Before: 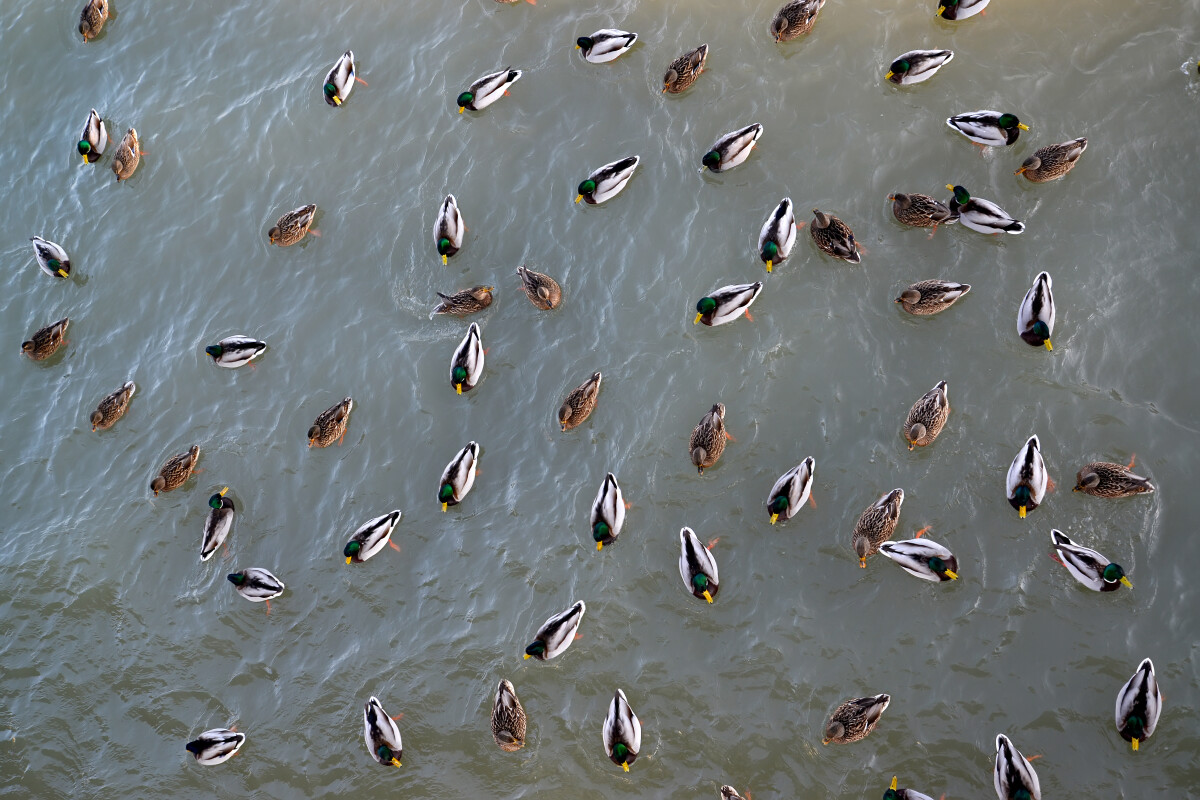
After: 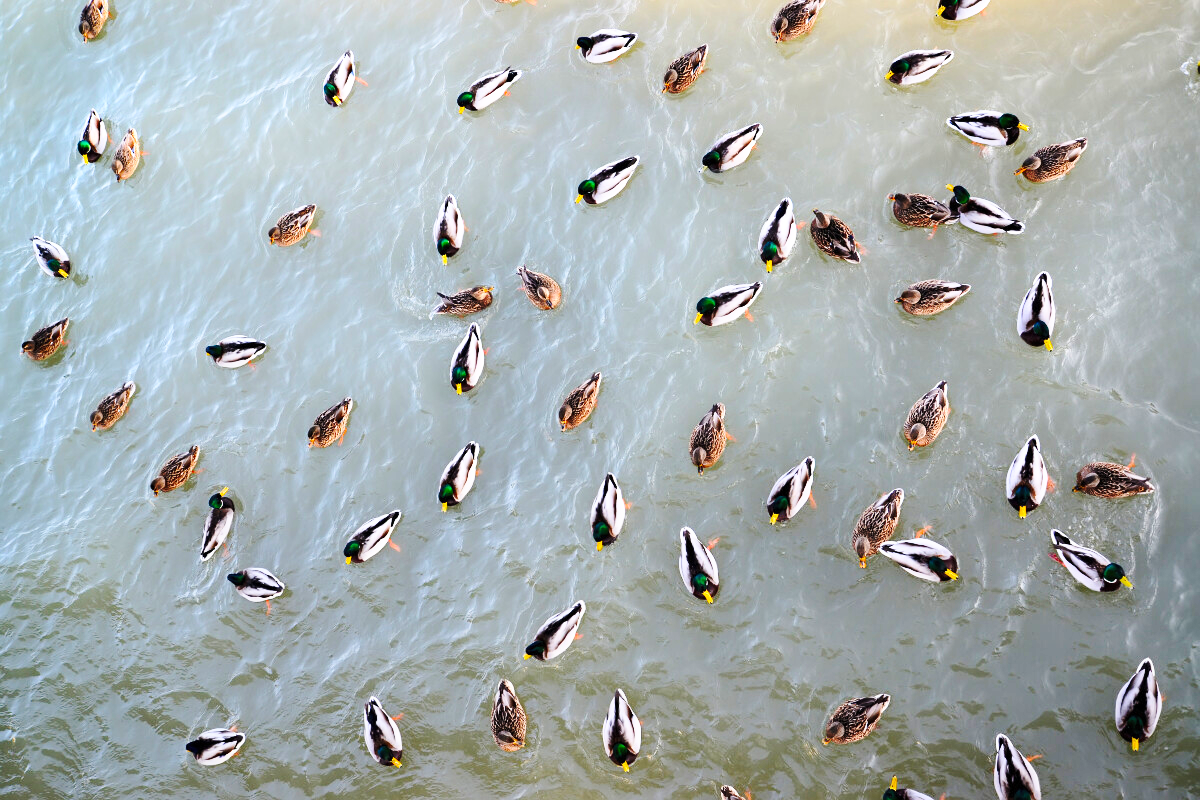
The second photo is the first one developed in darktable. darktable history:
graduated density: rotation -180°, offset 27.42
base curve: curves: ch0 [(0, 0) (0.036, 0.037) (0.121, 0.228) (0.46, 0.76) (0.859, 0.983) (1, 1)], preserve colors none
contrast brightness saturation: contrast 0.2, brightness 0.16, saturation 0.22
